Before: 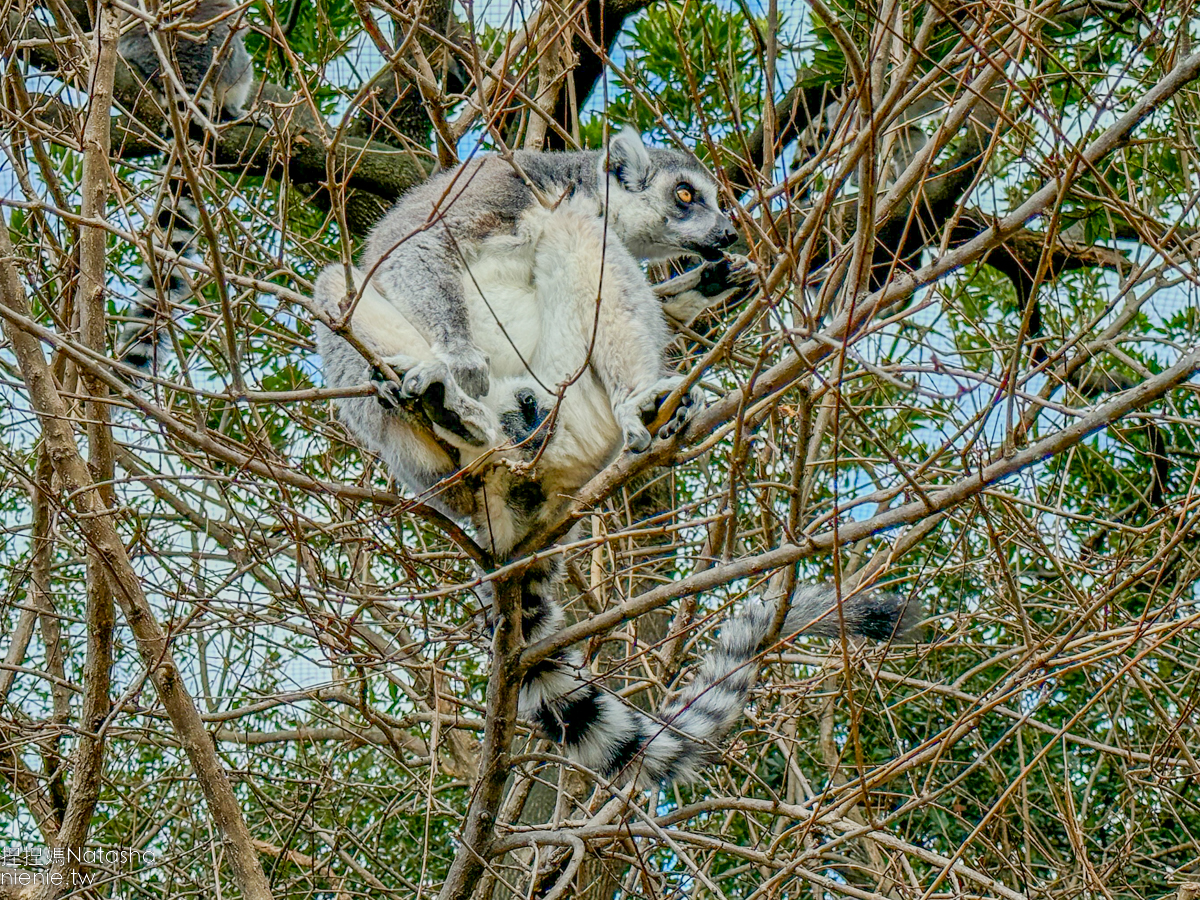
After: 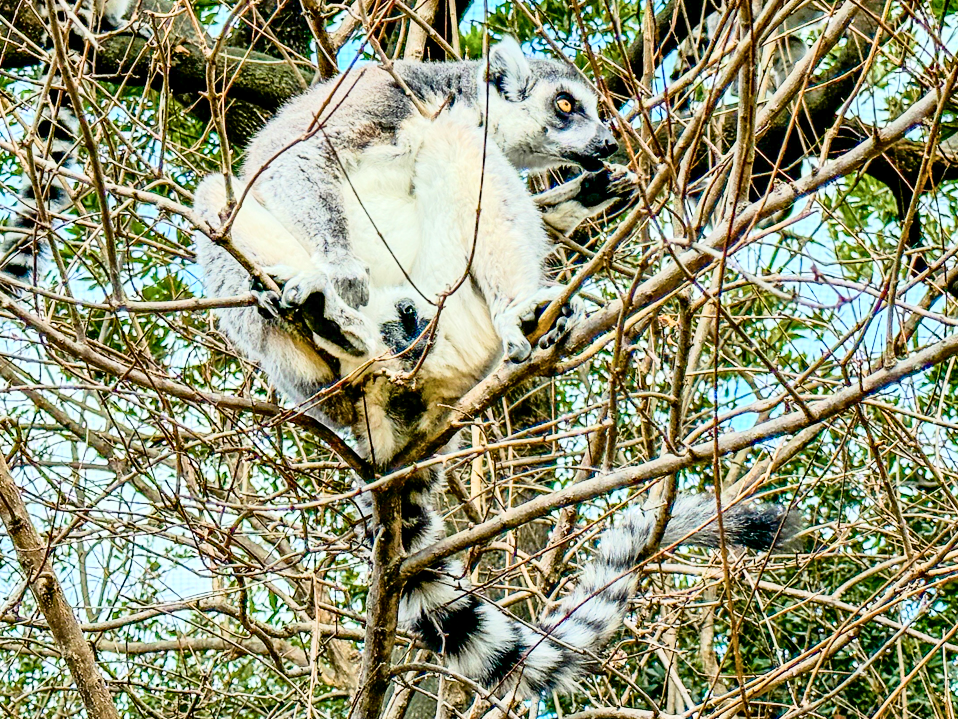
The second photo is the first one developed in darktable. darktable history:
crop and rotate: left 10.071%, top 10.071%, right 10.02%, bottom 10.02%
color balance rgb: shadows lift › luminance -20%, power › hue 72.24°, highlights gain › luminance 15%, global offset › hue 171.6°, perceptual saturation grading › highlights -15%, perceptual saturation grading › shadows 25%, global vibrance 30%, contrast 10%
tone curve: curves: ch0 [(0, 0) (0.003, 0.002) (0.011, 0.008) (0.025, 0.019) (0.044, 0.034) (0.069, 0.053) (0.1, 0.079) (0.136, 0.127) (0.177, 0.191) (0.224, 0.274) (0.277, 0.367) (0.335, 0.465) (0.399, 0.552) (0.468, 0.643) (0.543, 0.737) (0.623, 0.82) (0.709, 0.891) (0.801, 0.928) (0.898, 0.963) (1, 1)], color space Lab, independent channels, preserve colors none
shadows and highlights: shadows 29.32, highlights -29.32, low approximation 0.01, soften with gaussian
